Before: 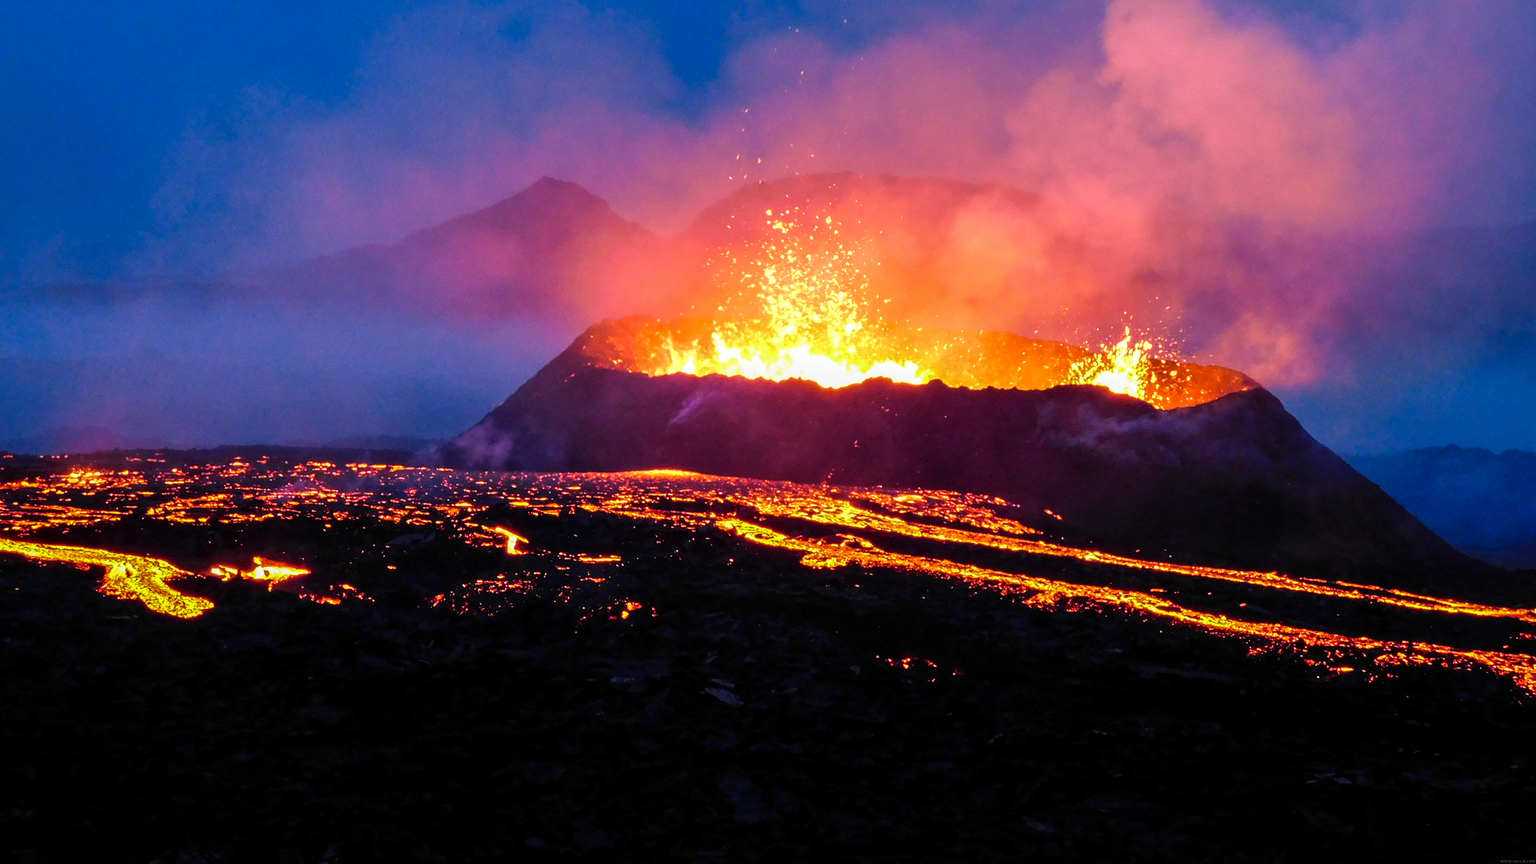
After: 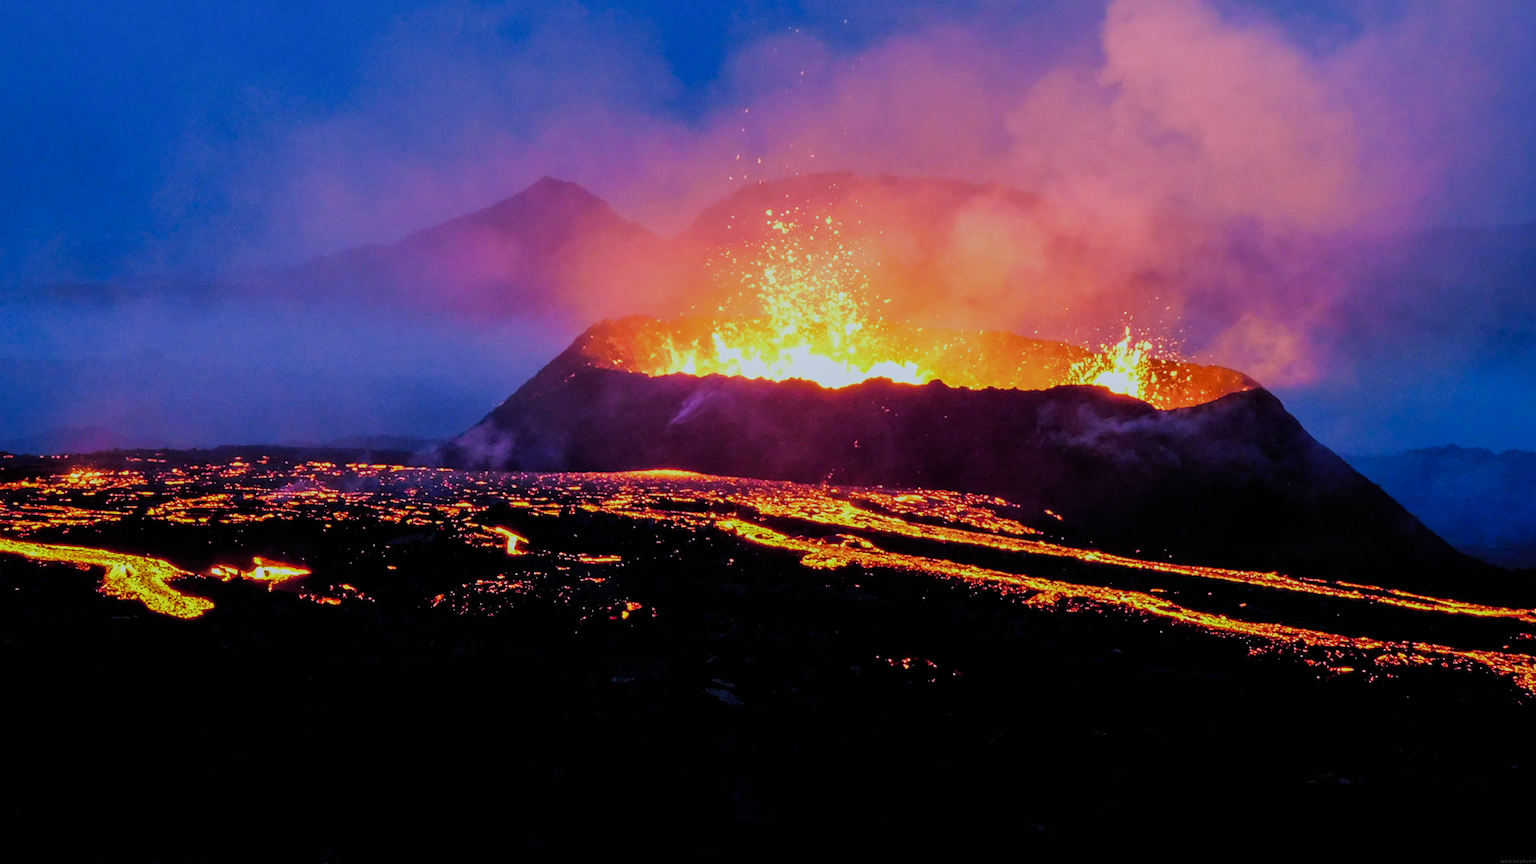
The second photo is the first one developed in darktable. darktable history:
white balance: red 0.924, blue 1.095
filmic rgb: black relative exposure -7.65 EV, white relative exposure 4.56 EV, hardness 3.61
